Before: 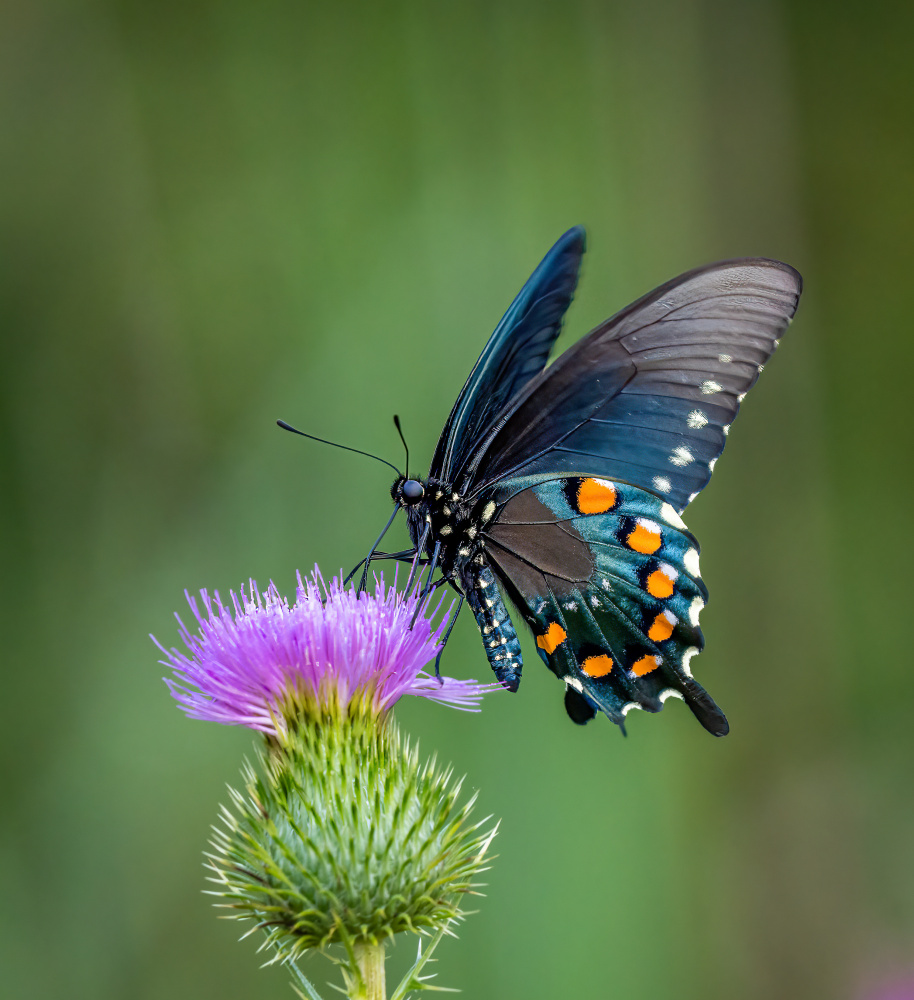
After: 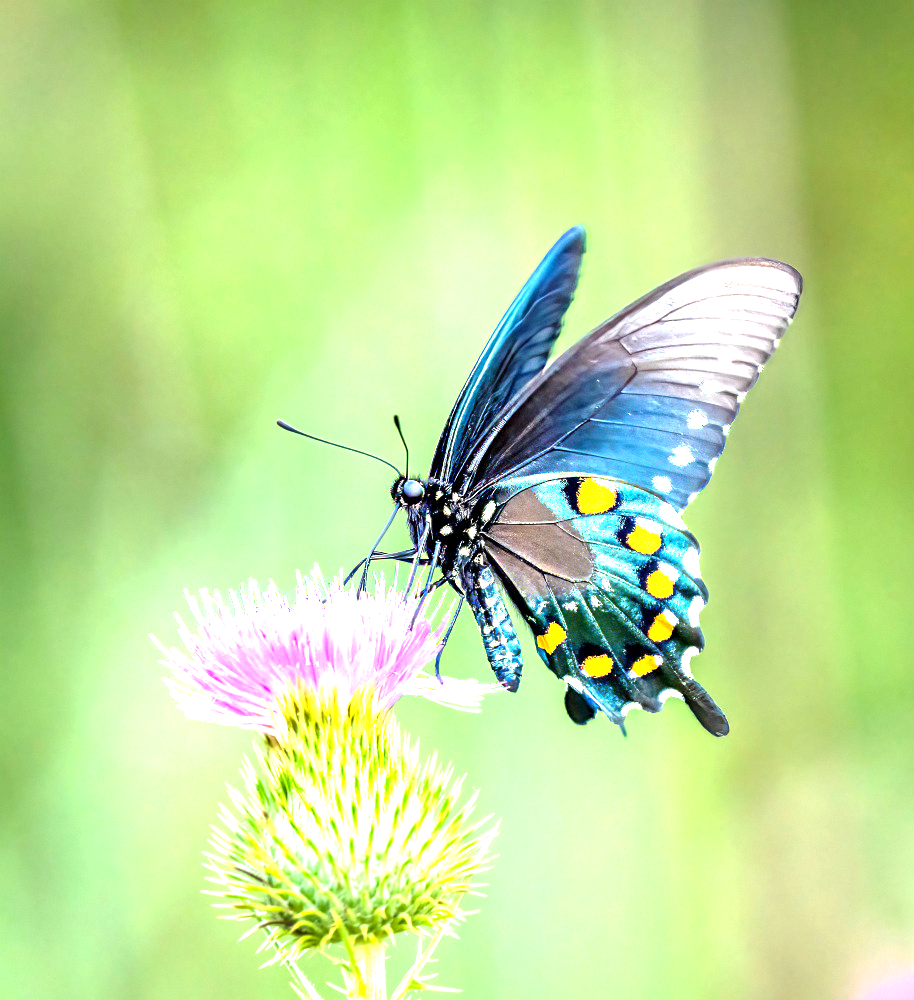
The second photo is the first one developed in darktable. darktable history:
exposure: black level correction 0.001, exposure 2.539 EV, compensate highlight preservation false
